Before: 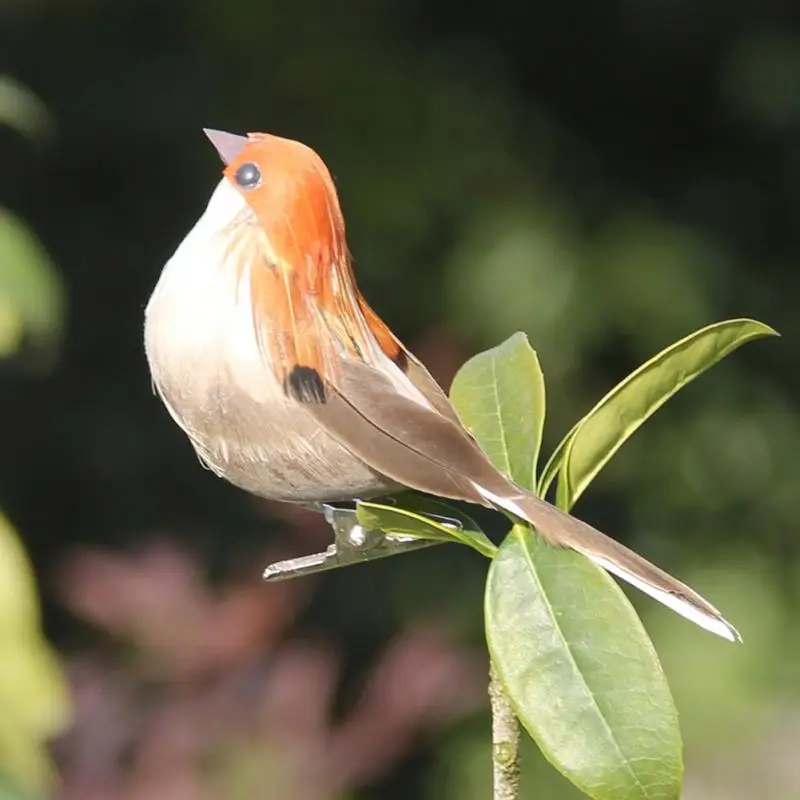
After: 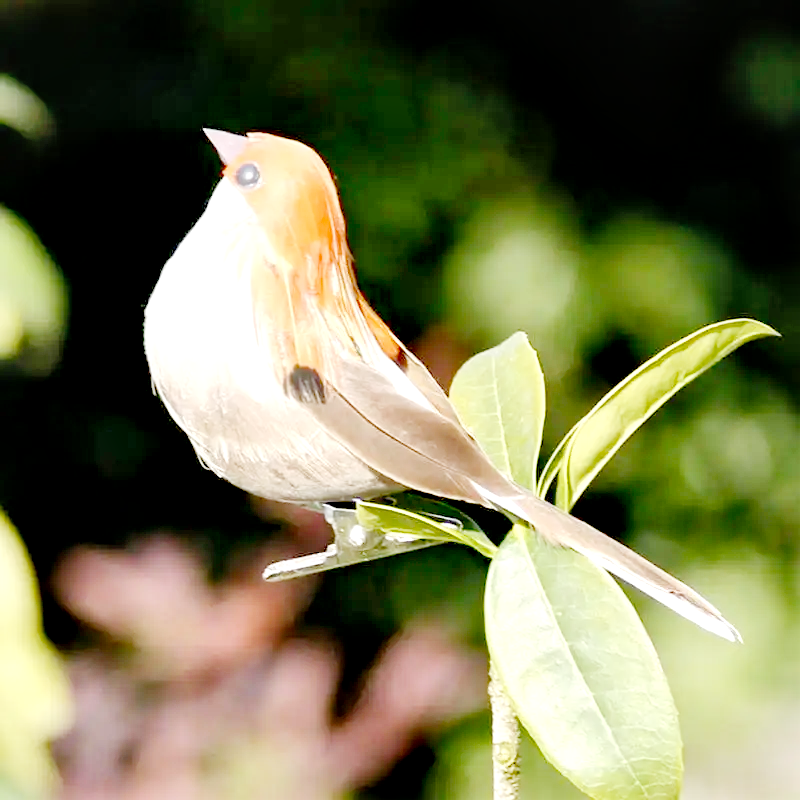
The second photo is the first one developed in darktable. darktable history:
local contrast: mode bilateral grid, contrast 21, coarseness 49, detail 144%, midtone range 0.2
base curve: curves: ch0 [(0, 0) (0.036, 0.01) (0.123, 0.254) (0.258, 0.504) (0.507, 0.748) (1, 1)], fusion 1, preserve colors none
